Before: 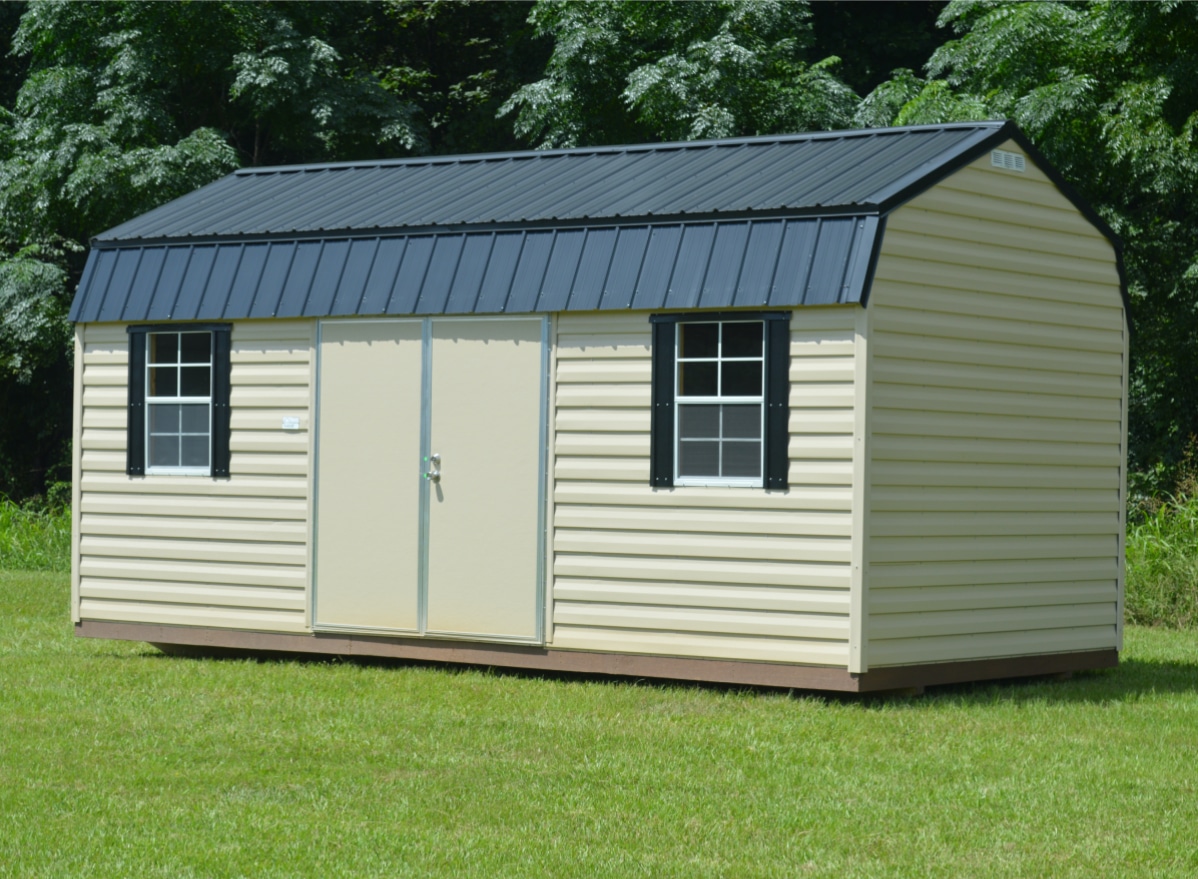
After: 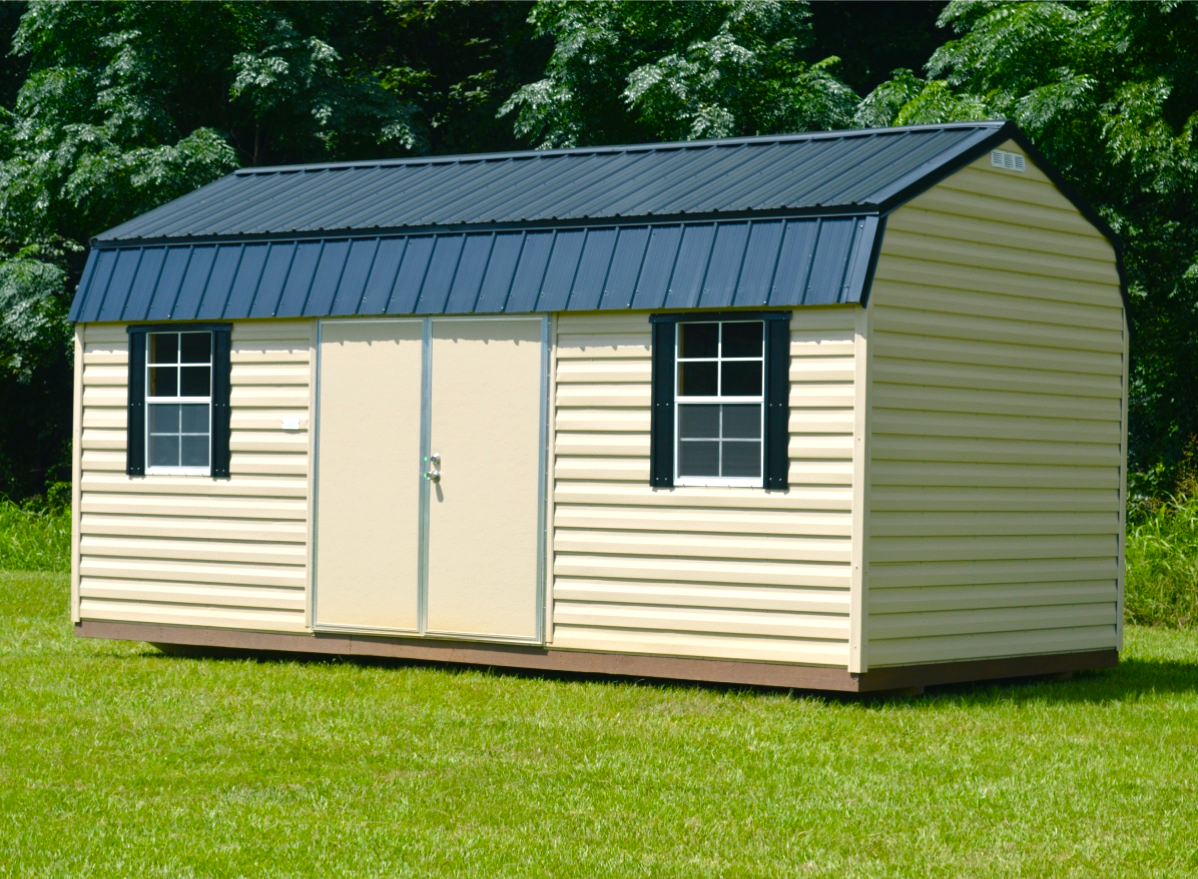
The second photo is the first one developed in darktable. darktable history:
color balance rgb: shadows lift › chroma 1%, shadows lift › hue 217.2°, power › hue 310.8°, highlights gain › chroma 2%, highlights gain › hue 44.4°, global offset › luminance 0.25%, global offset › hue 171.6°, perceptual saturation grading › global saturation 14.09%, perceptual saturation grading › highlights -30%, perceptual saturation grading › shadows 50.67%, global vibrance 25%, contrast 20%
white balance: red 1, blue 1
